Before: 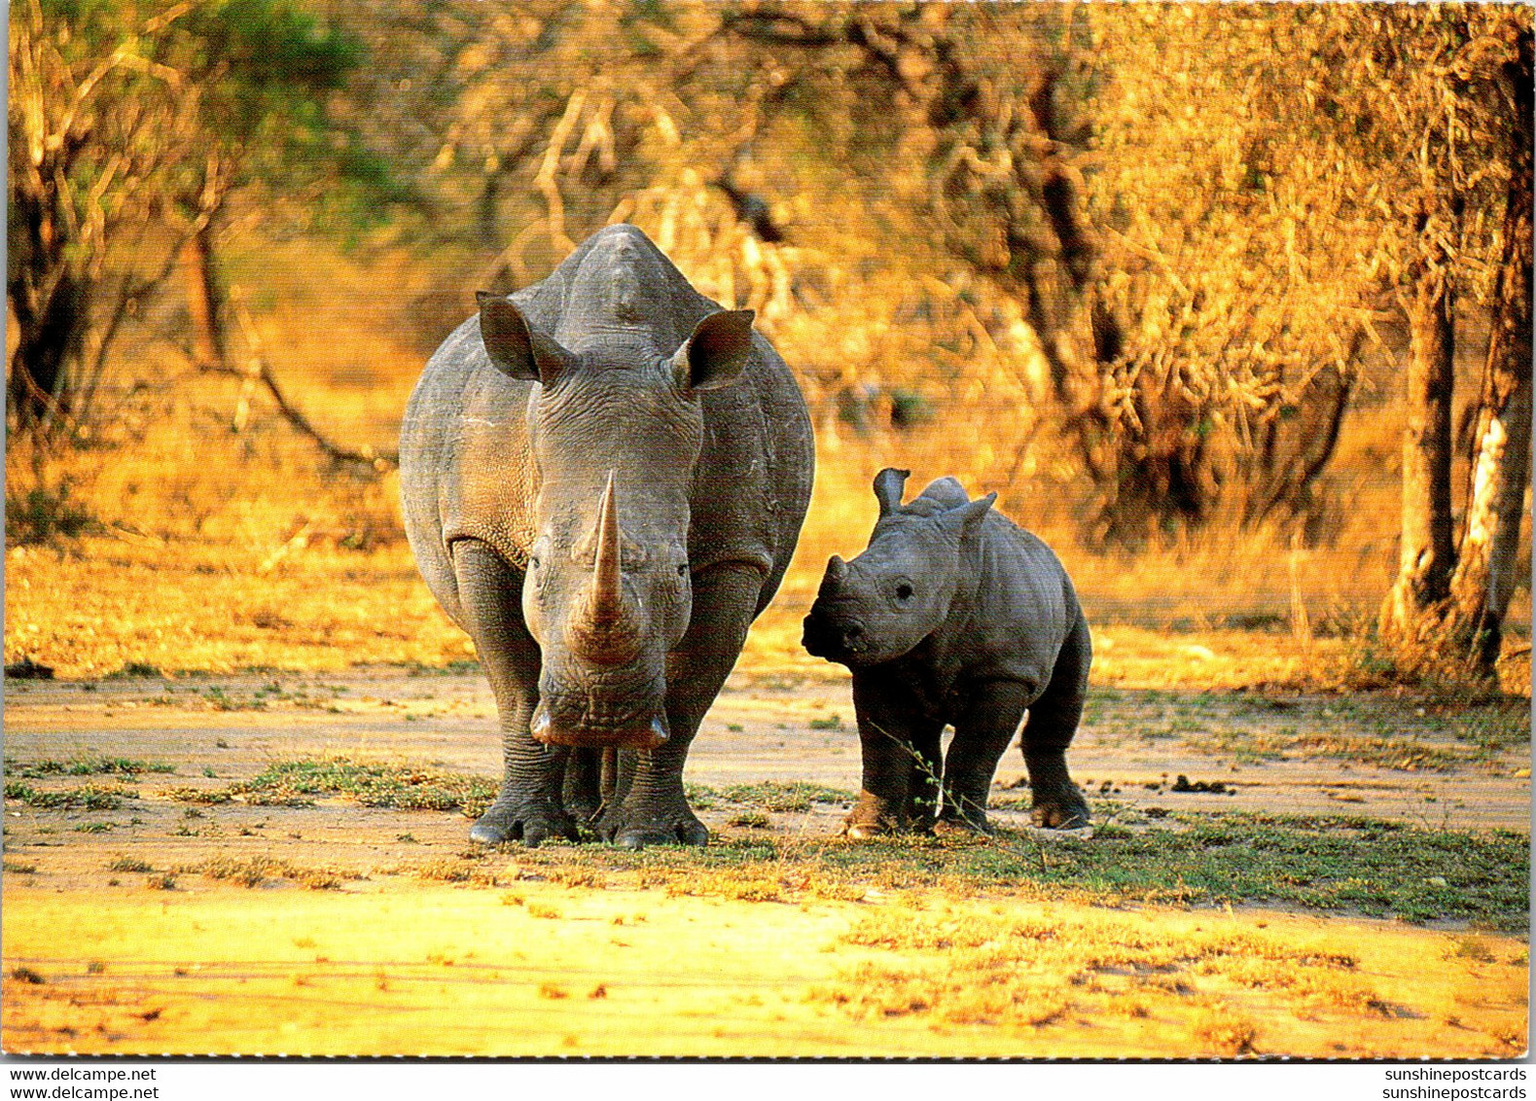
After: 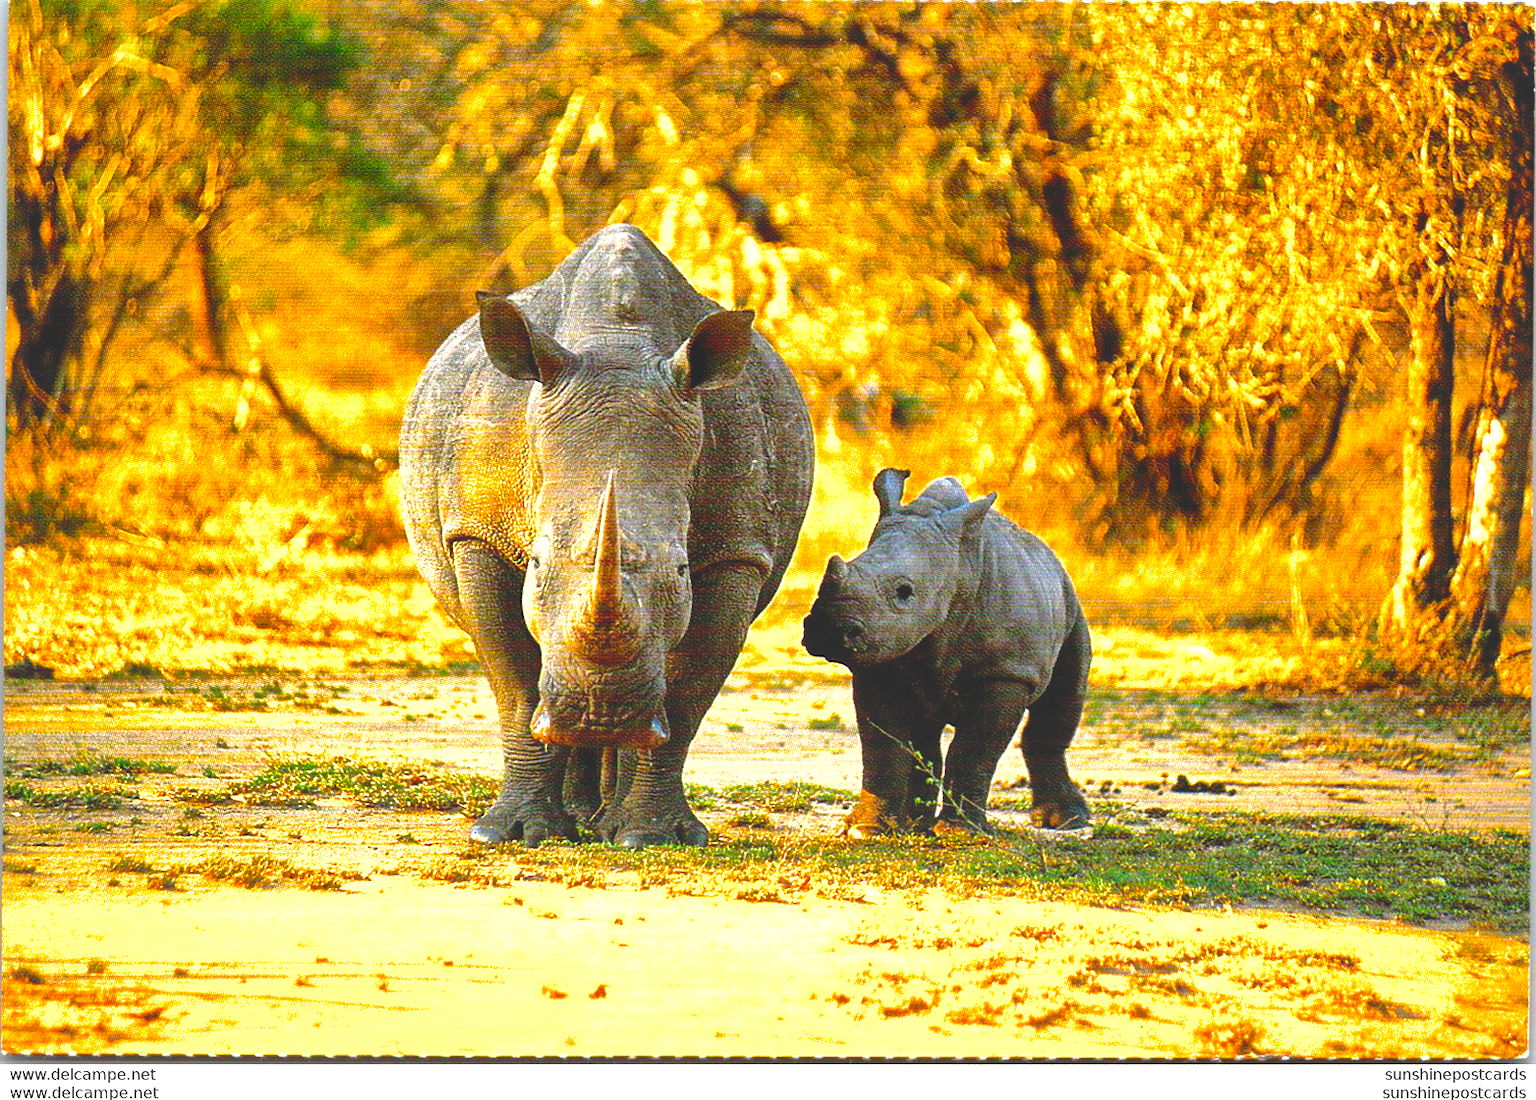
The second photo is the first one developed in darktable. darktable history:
color calibration: illuminant same as pipeline (D50), adaptation XYZ, x 0.347, y 0.358, temperature 5018.33 K
local contrast: mode bilateral grid, contrast 20, coarseness 51, detail 132%, midtone range 0.2
crop: bottom 0.061%
shadows and highlights: on, module defaults
color balance rgb: global offset › luminance 1.966%, linear chroma grading › global chroma 8.792%, perceptual saturation grading › global saturation 17.684%, global vibrance 20%
exposure: black level correction 0, exposure 0.701 EV, compensate highlight preservation false
base curve: preserve colors none
